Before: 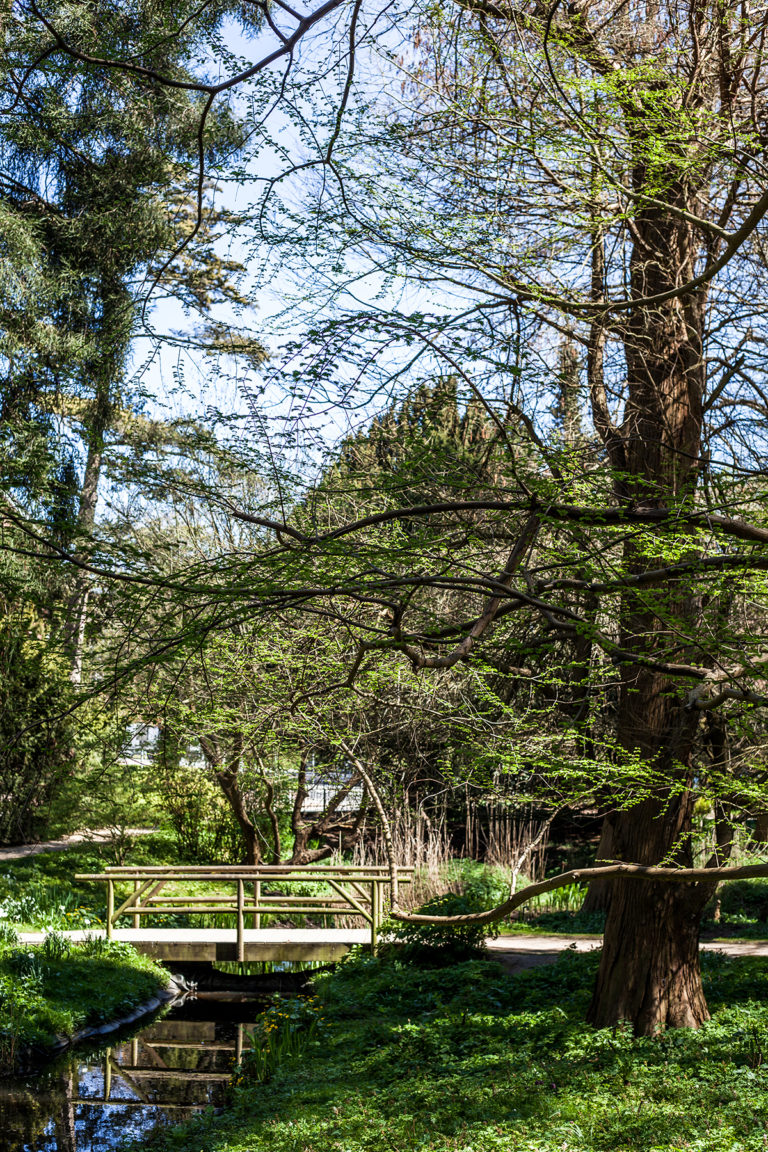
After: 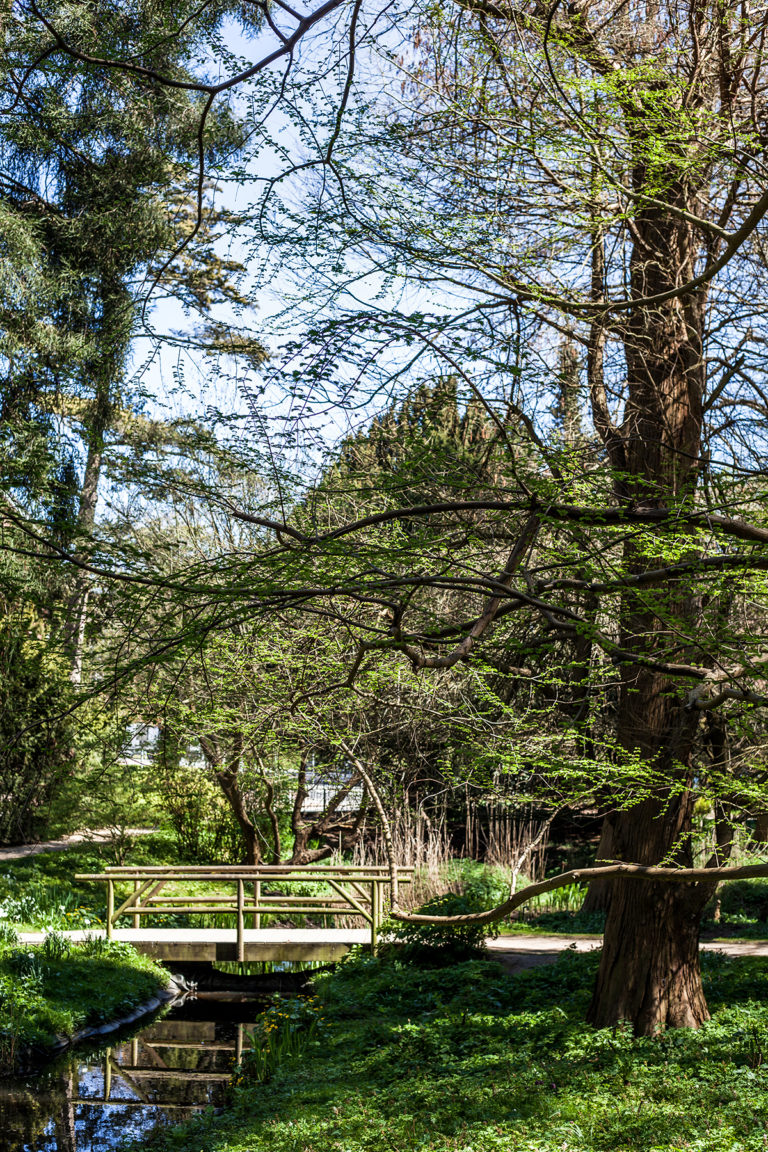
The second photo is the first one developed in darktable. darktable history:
exposure: compensate highlight preservation false
shadows and highlights: shadows 24.17, highlights -79.11, soften with gaussian
